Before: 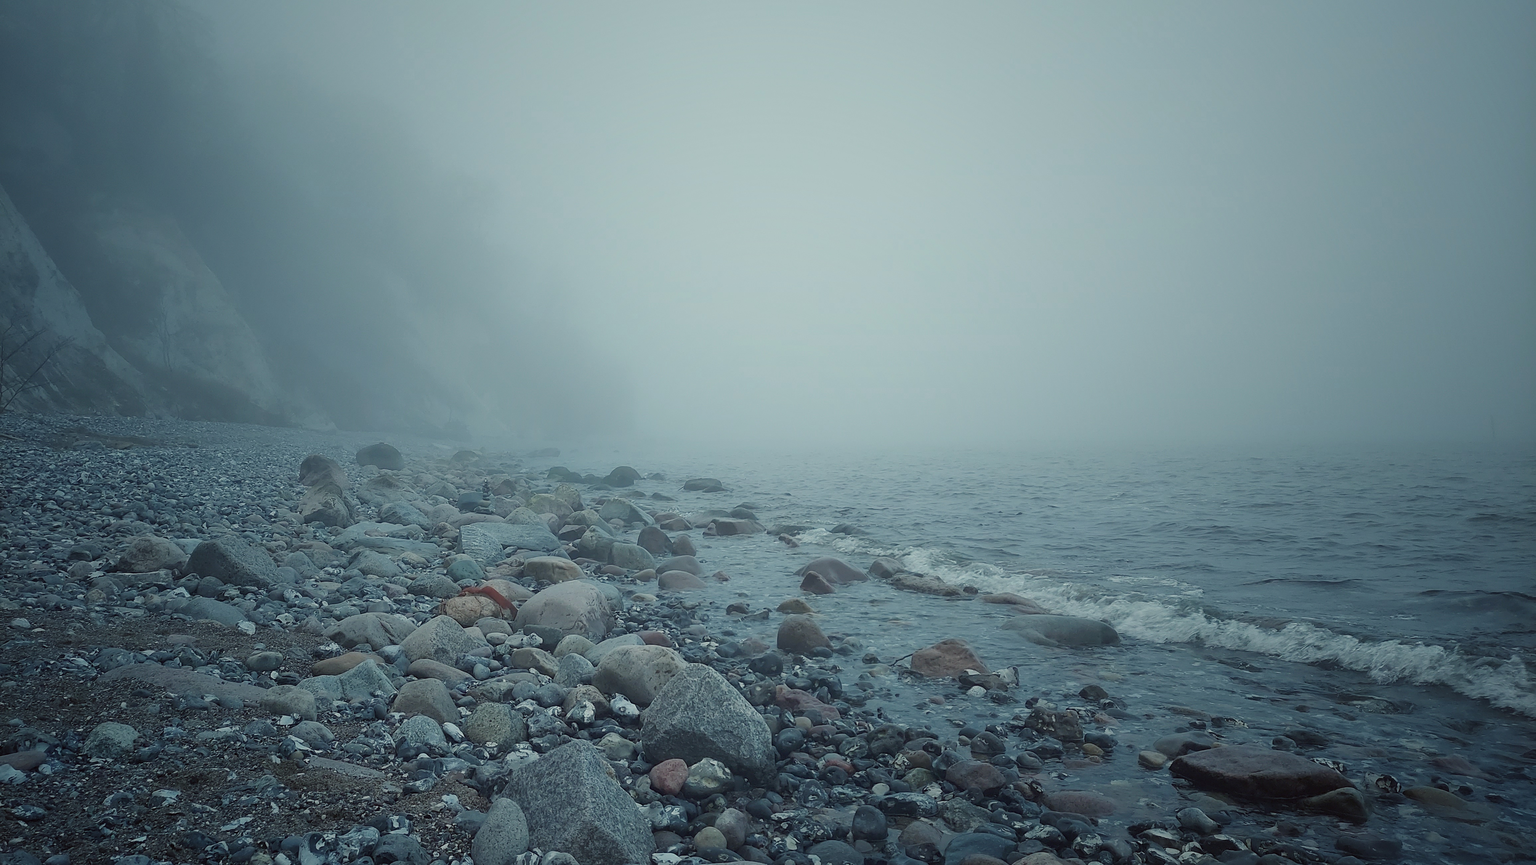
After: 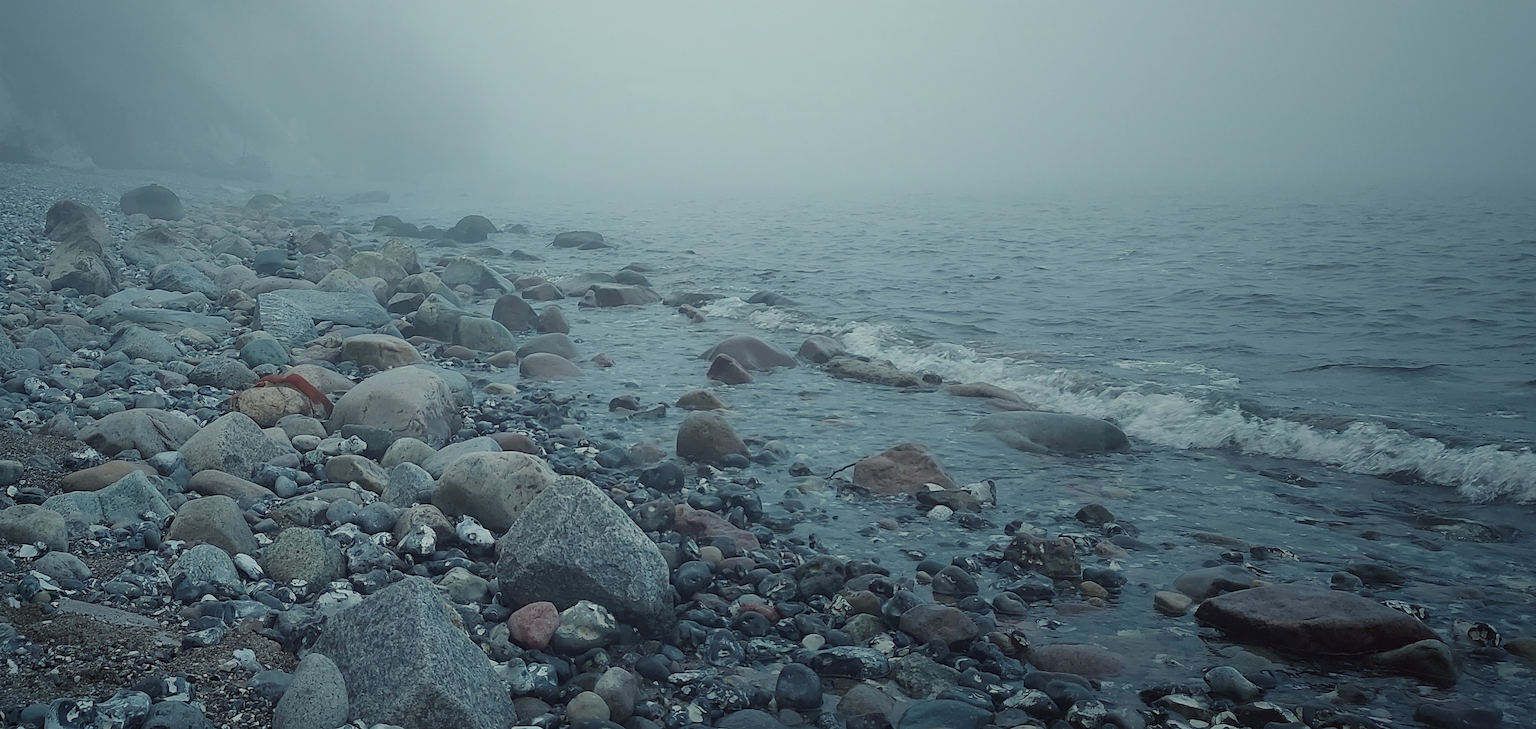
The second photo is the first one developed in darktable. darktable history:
crop and rotate: left 17.299%, top 35.115%, right 7.015%, bottom 1.024%
contrast brightness saturation: contrast 0.05
